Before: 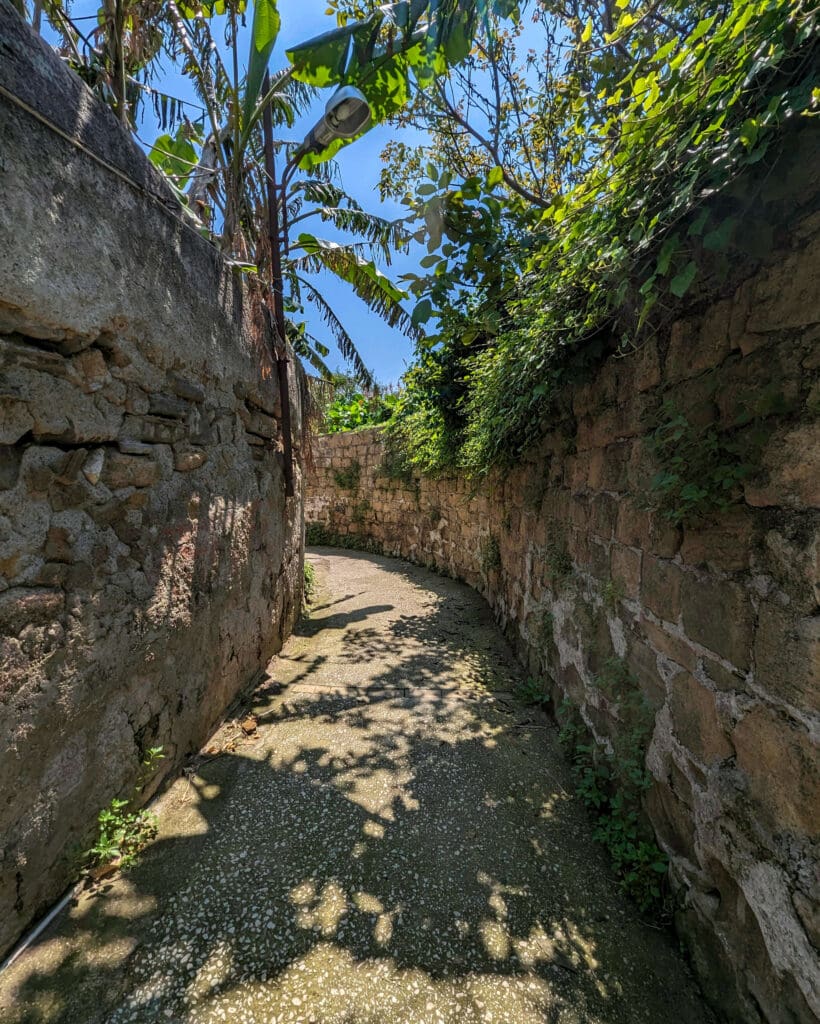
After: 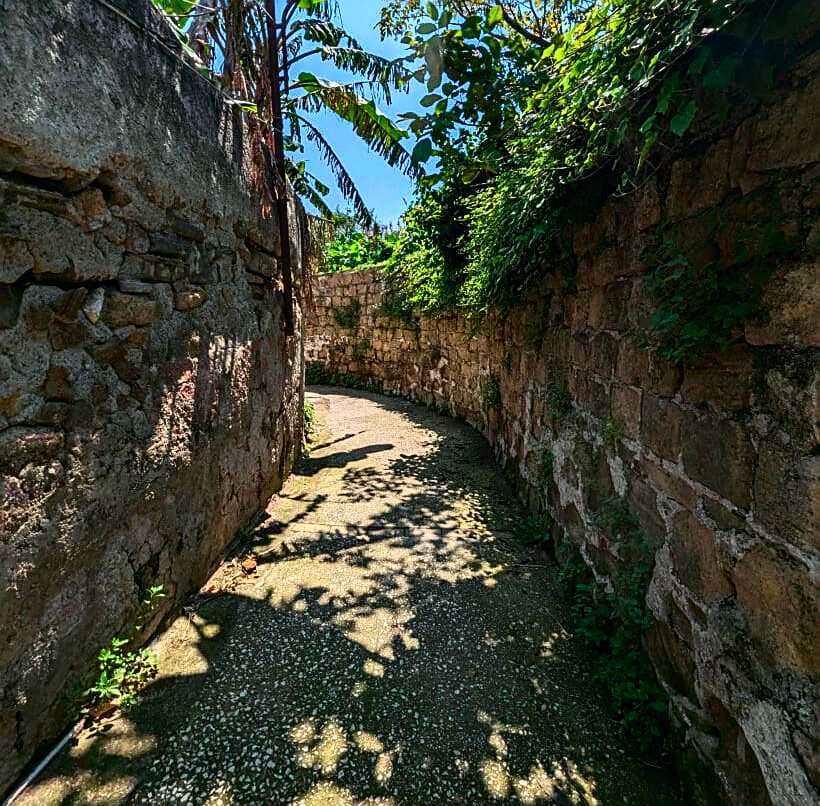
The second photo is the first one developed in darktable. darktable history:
crop and rotate: top 15.774%, bottom 5.506%
sharpen: on, module defaults
tone curve: curves: ch0 [(0, 0) (0.139, 0.067) (0.319, 0.269) (0.498, 0.505) (0.725, 0.824) (0.864, 0.945) (0.985, 1)]; ch1 [(0, 0) (0.291, 0.197) (0.456, 0.426) (0.495, 0.488) (0.557, 0.578) (0.599, 0.644) (0.702, 0.786) (1, 1)]; ch2 [(0, 0) (0.125, 0.089) (0.353, 0.329) (0.447, 0.43) (0.557, 0.566) (0.63, 0.667) (1, 1)], color space Lab, independent channels, preserve colors none
